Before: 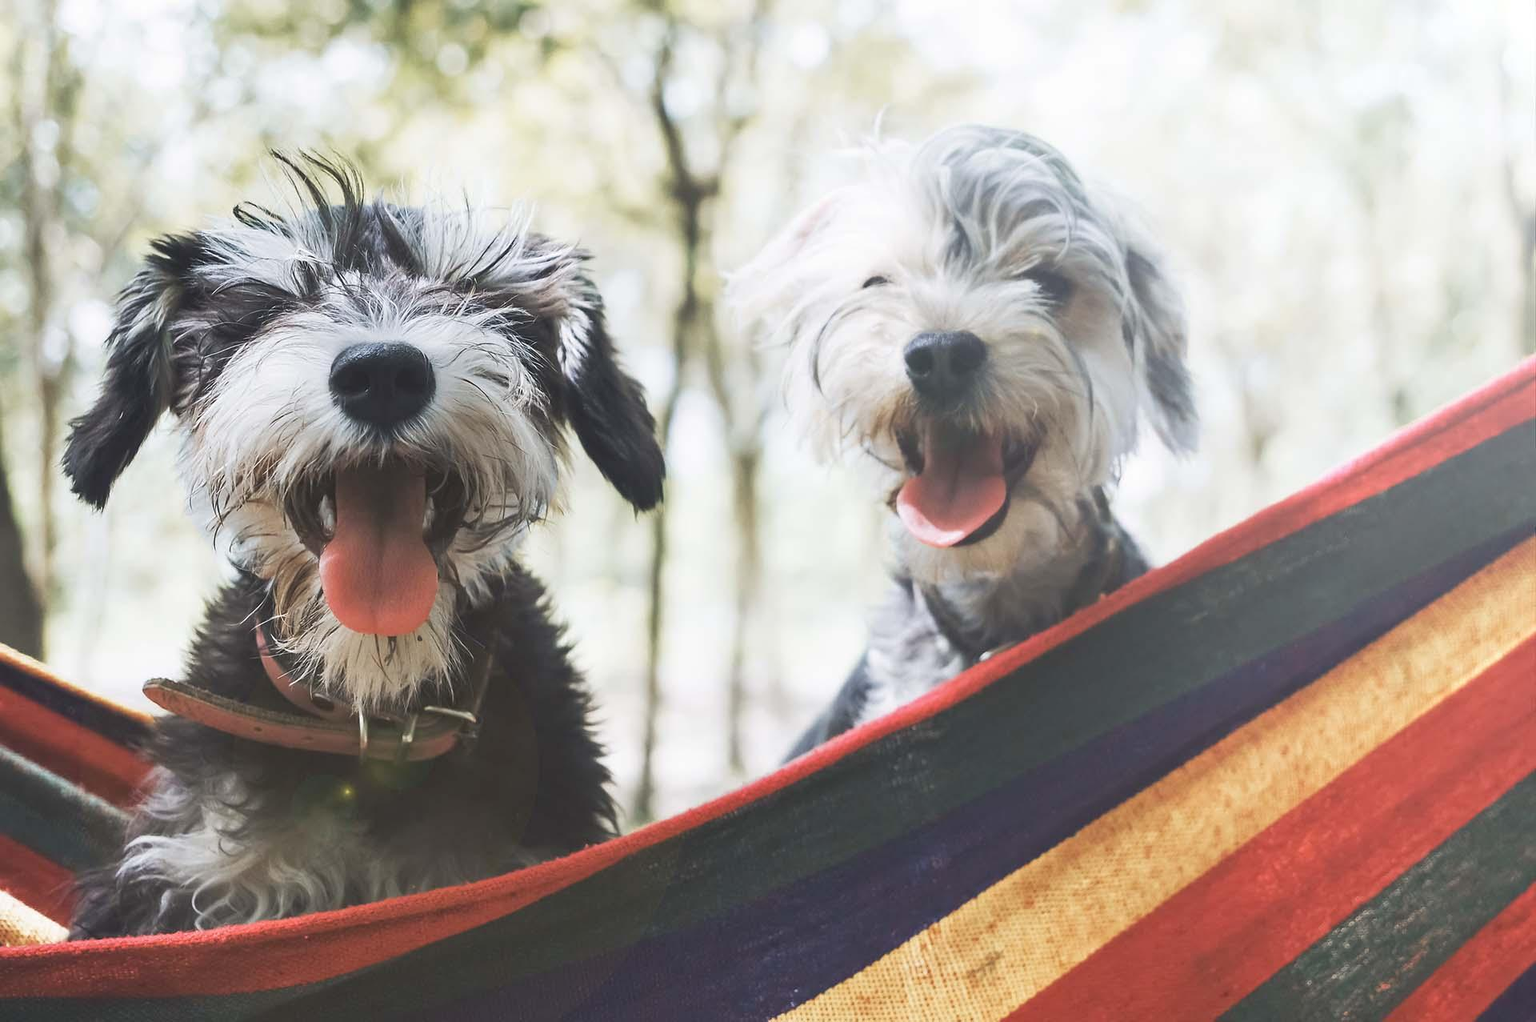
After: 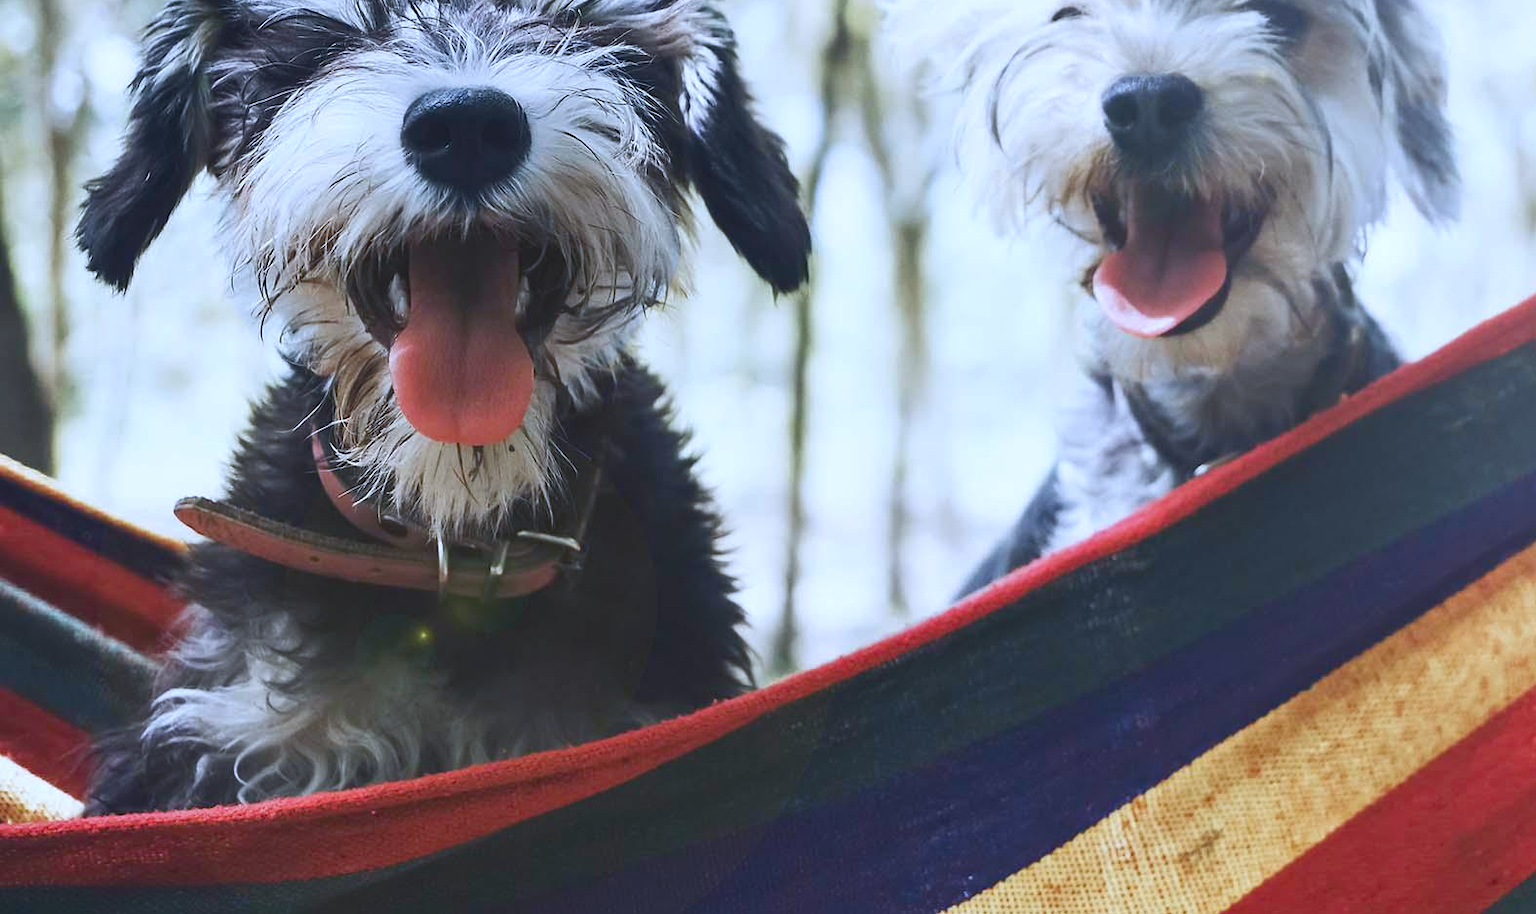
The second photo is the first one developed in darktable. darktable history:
levels: levels [0, 0.478, 1]
contrast brightness saturation: contrast 0.07, brightness -0.14, saturation 0.11
crop: top 26.531%, right 17.959%
white balance: red 0.926, green 1.003, blue 1.133
